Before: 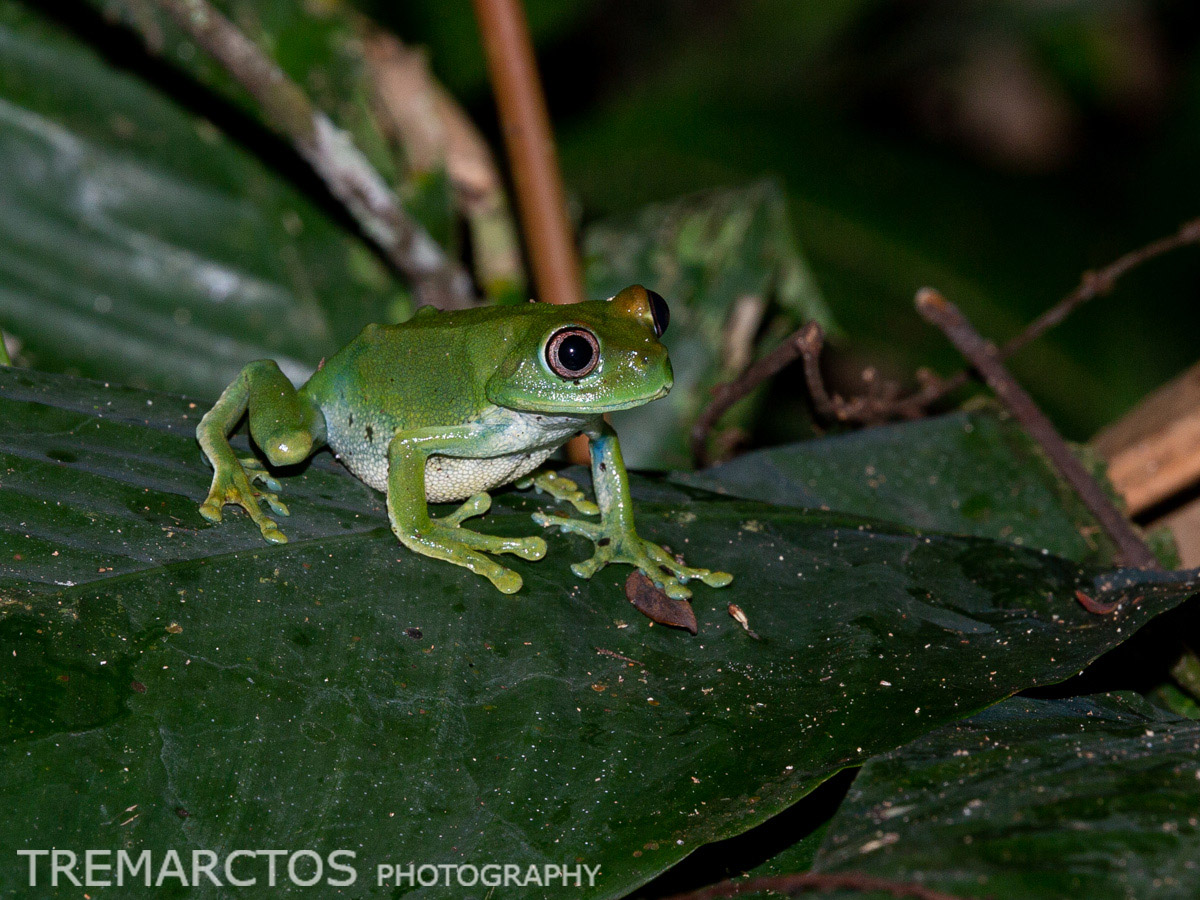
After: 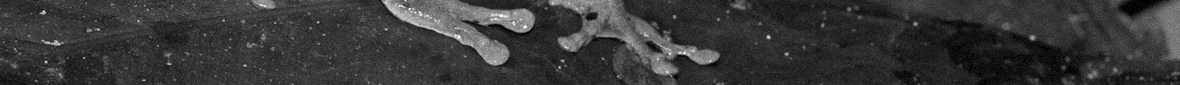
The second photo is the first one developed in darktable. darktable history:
rotate and perspective: rotation 1.57°, crop left 0.018, crop right 0.982, crop top 0.039, crop bottom 0.961
crop and rotate: top 59.084%, bottom 30.916%
grain: mid-tones bias 0%
monochrome: on, module defaults
